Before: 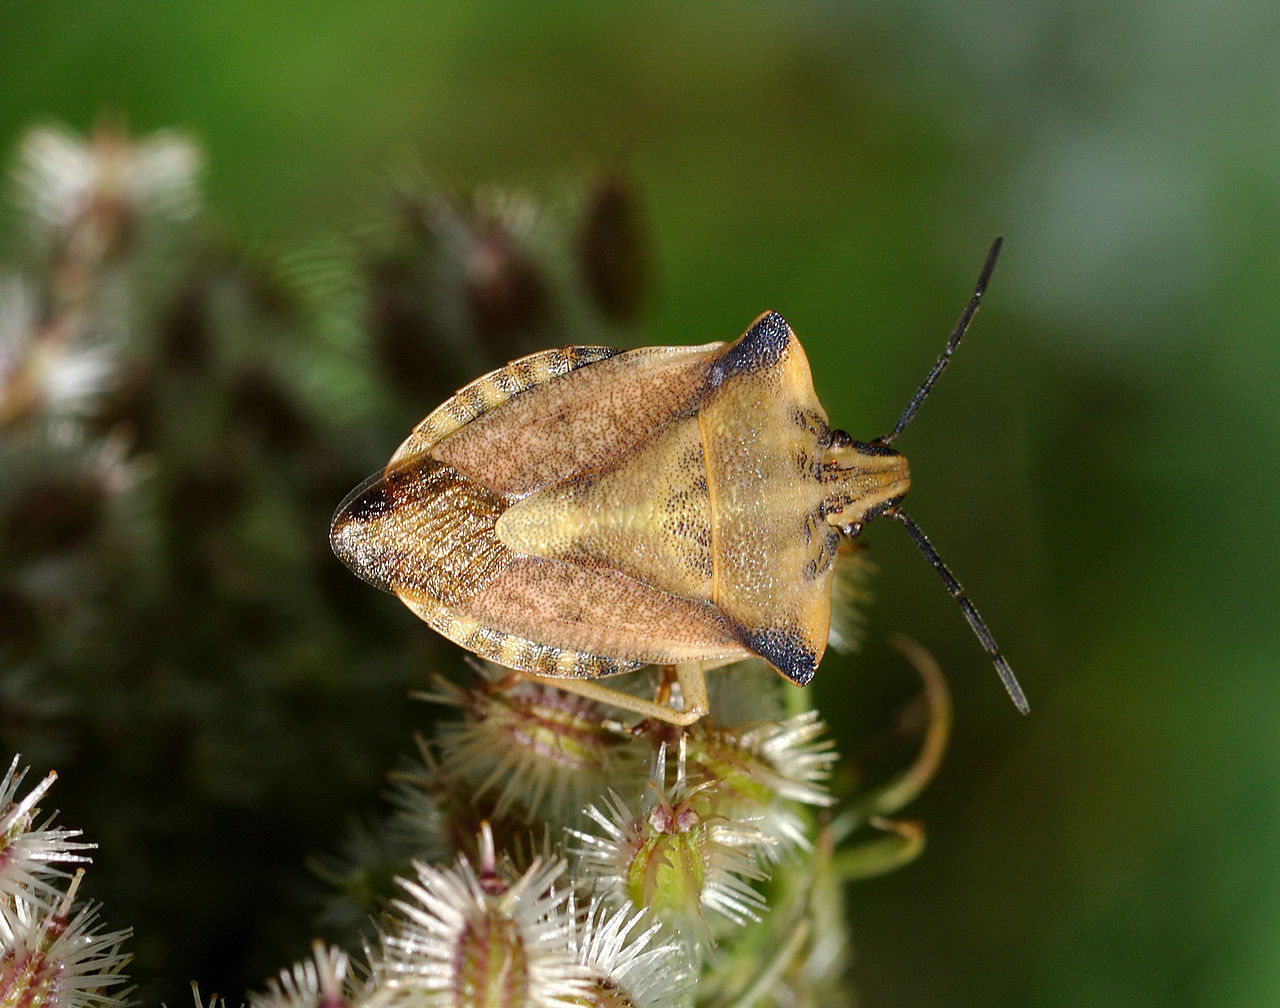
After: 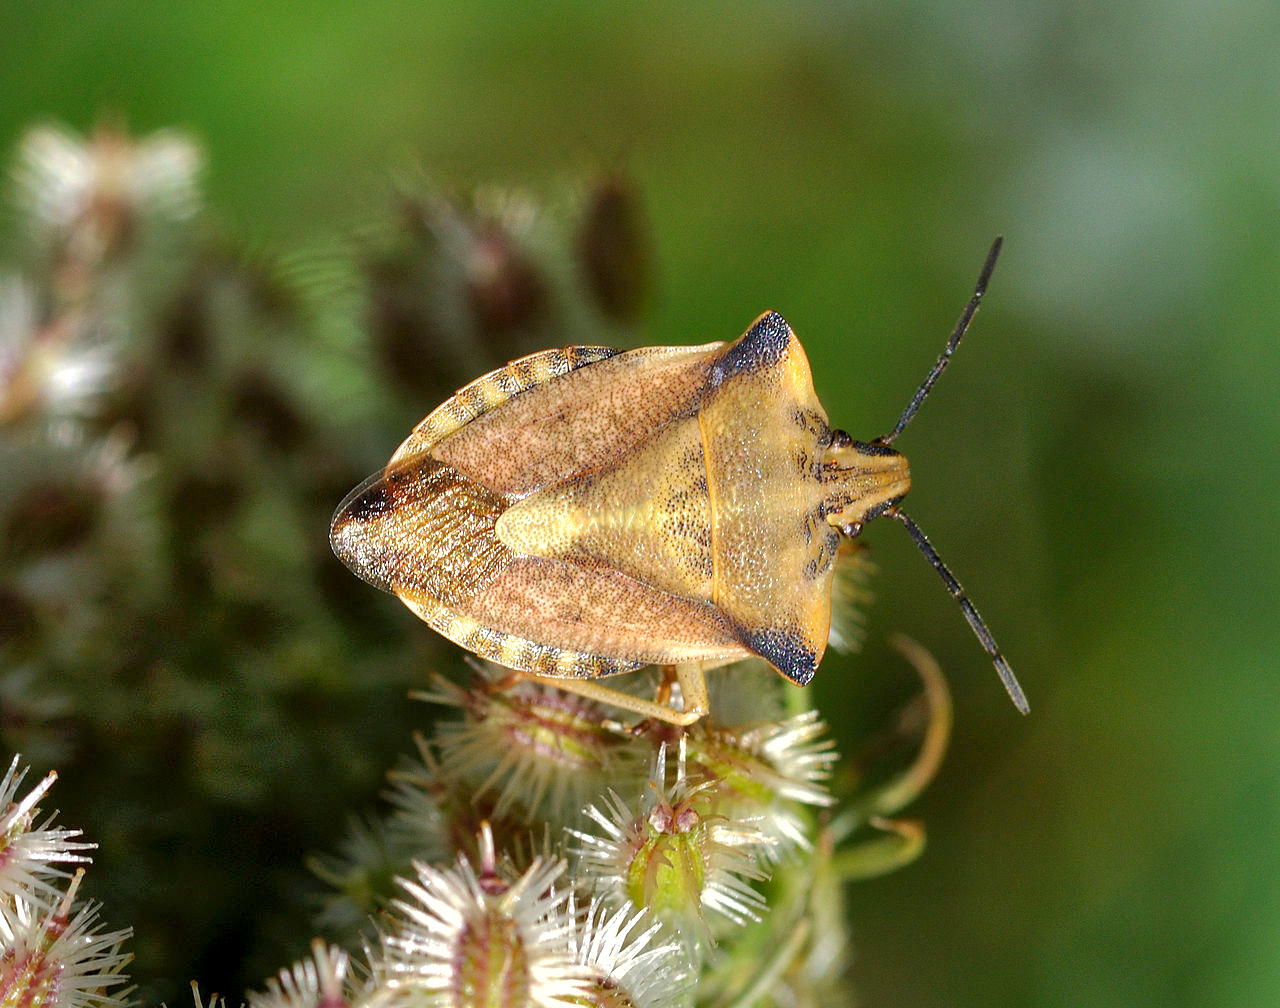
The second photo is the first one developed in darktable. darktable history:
exposure: black level correction 0.001, exposure 0.5 EV, compensate highlight preservation false
shadows and highlights: on, module defaults
